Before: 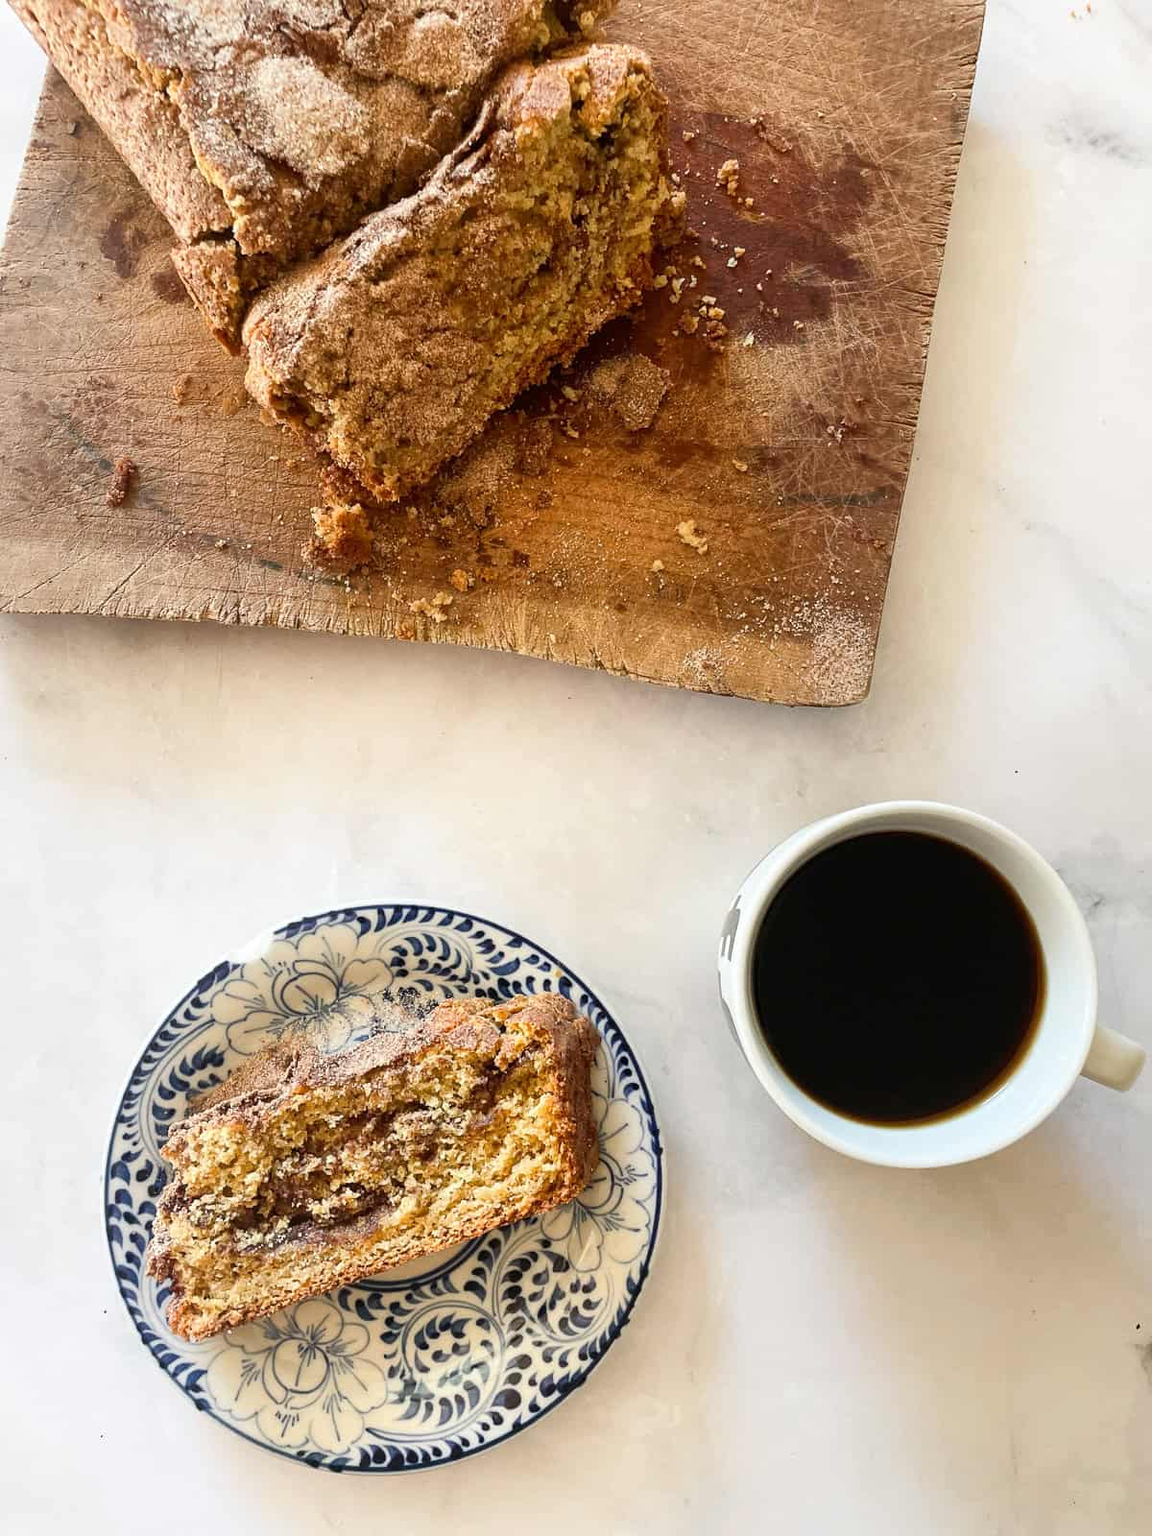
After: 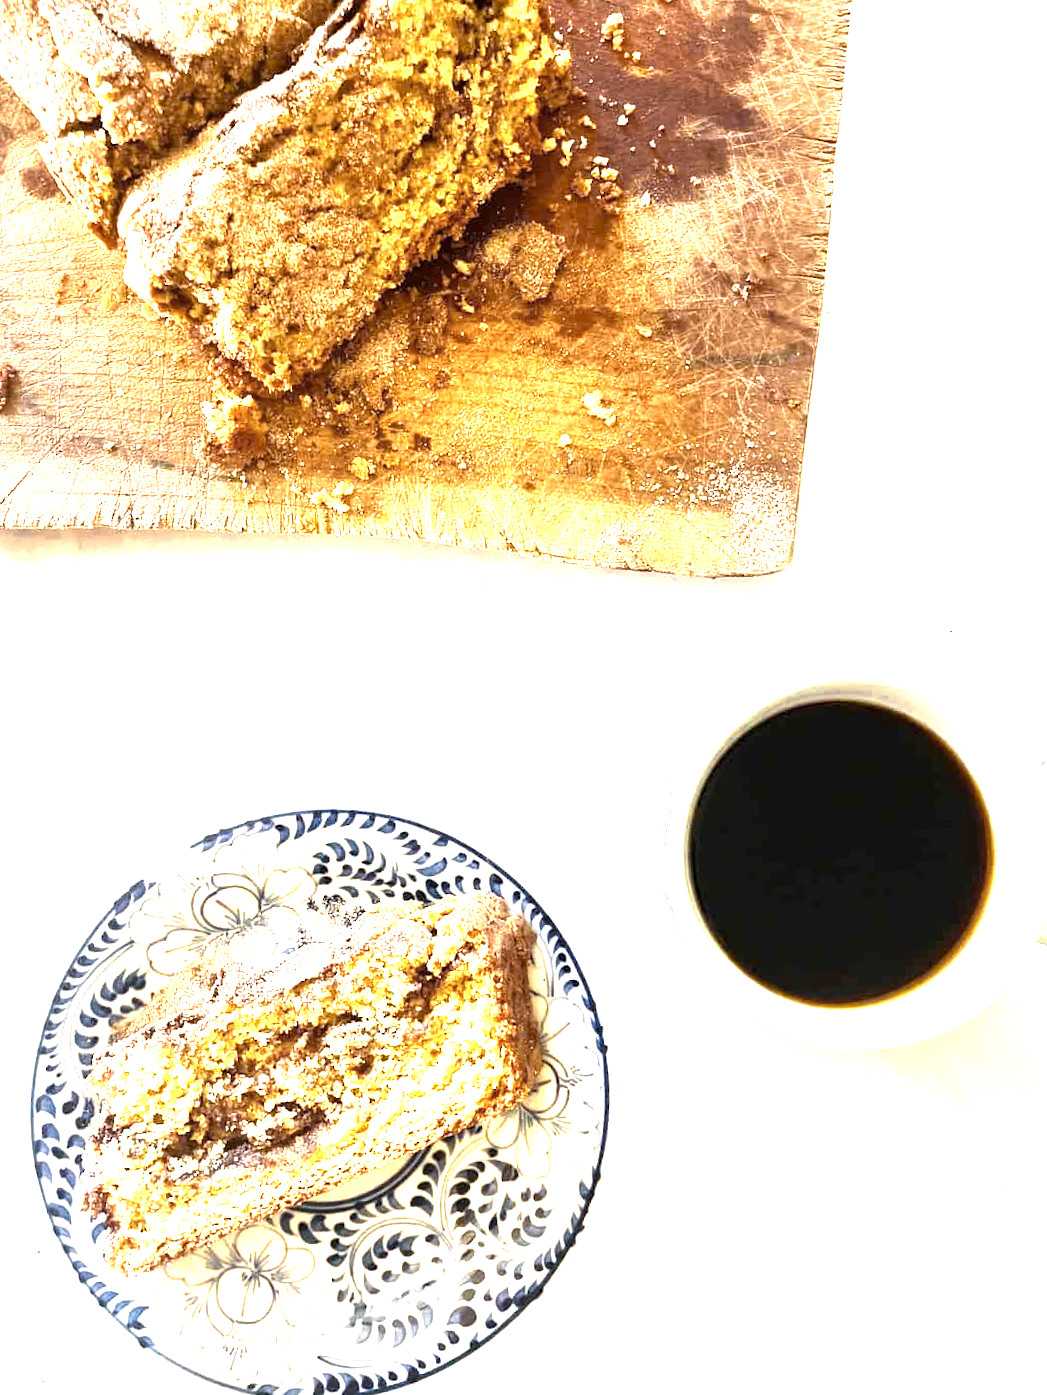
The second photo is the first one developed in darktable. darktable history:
crop and rotate: angle 3.56°, left 5.608%, top 5.698%
color zones: curves: ch0 [(0.004, 0.306) (0.107, 0.448) (0.252, 0.656) (0.41, 0.398) (0.595, 0.515) (0.768, 0.628)]; ch1 [(0.07, 0.323) (0.151, 0.452) (0.252, 0.608) (0.346, 0.221) (0.463, 0.189) (0.61, 0.368) (0.735, 0.395) (0.921, 0.412)]; ch2 [(0, 0.476) (0.132, 0.512) (0.243, 0.512) (0.397, 0.48) (0.522, 0.376) (0.634, 0.536) (0.761, 0.46)]
exposure: black level correction 0.001, exposure 1.64 EV, compensate highlight preservation false
